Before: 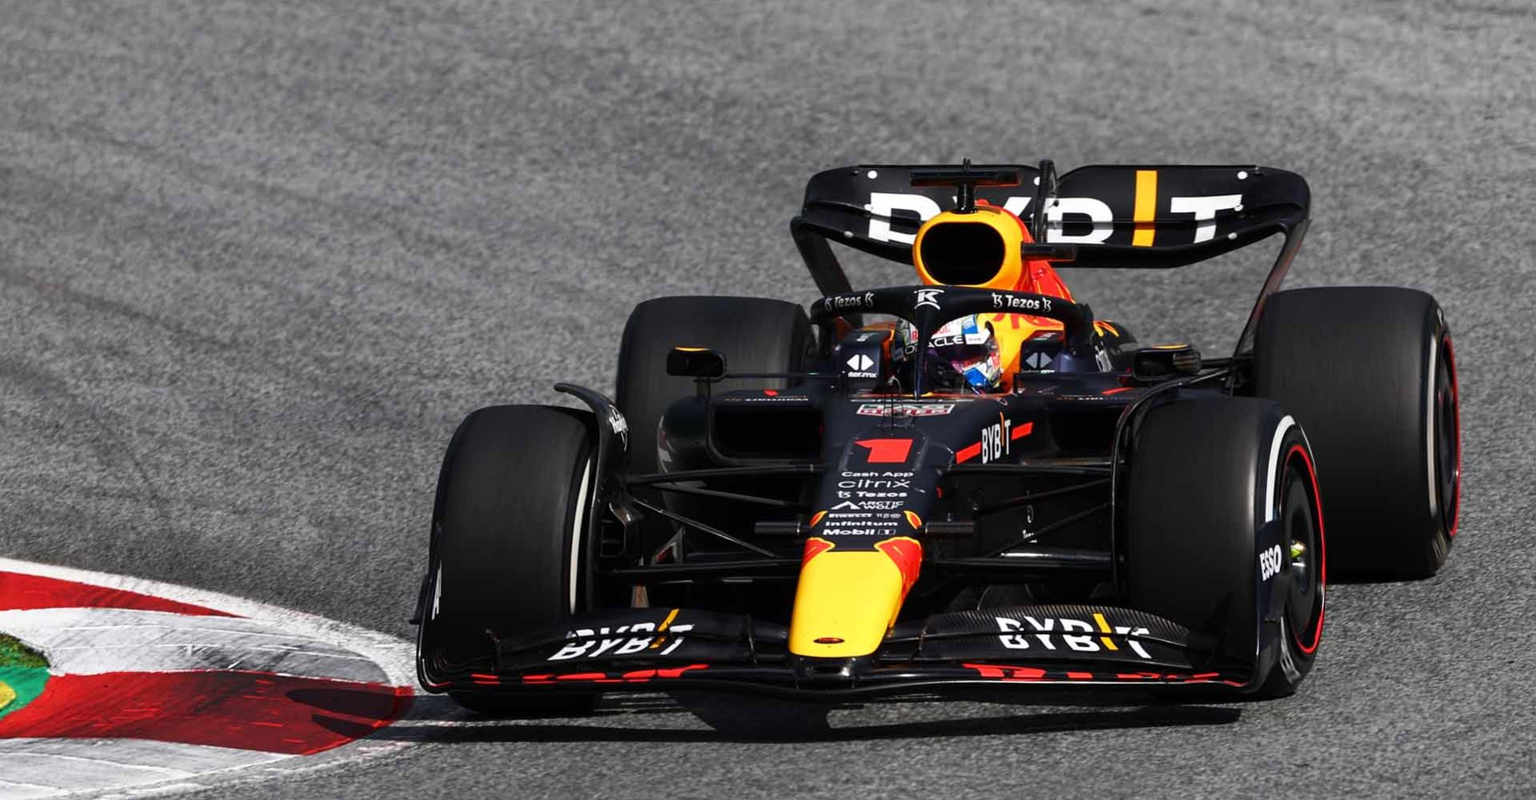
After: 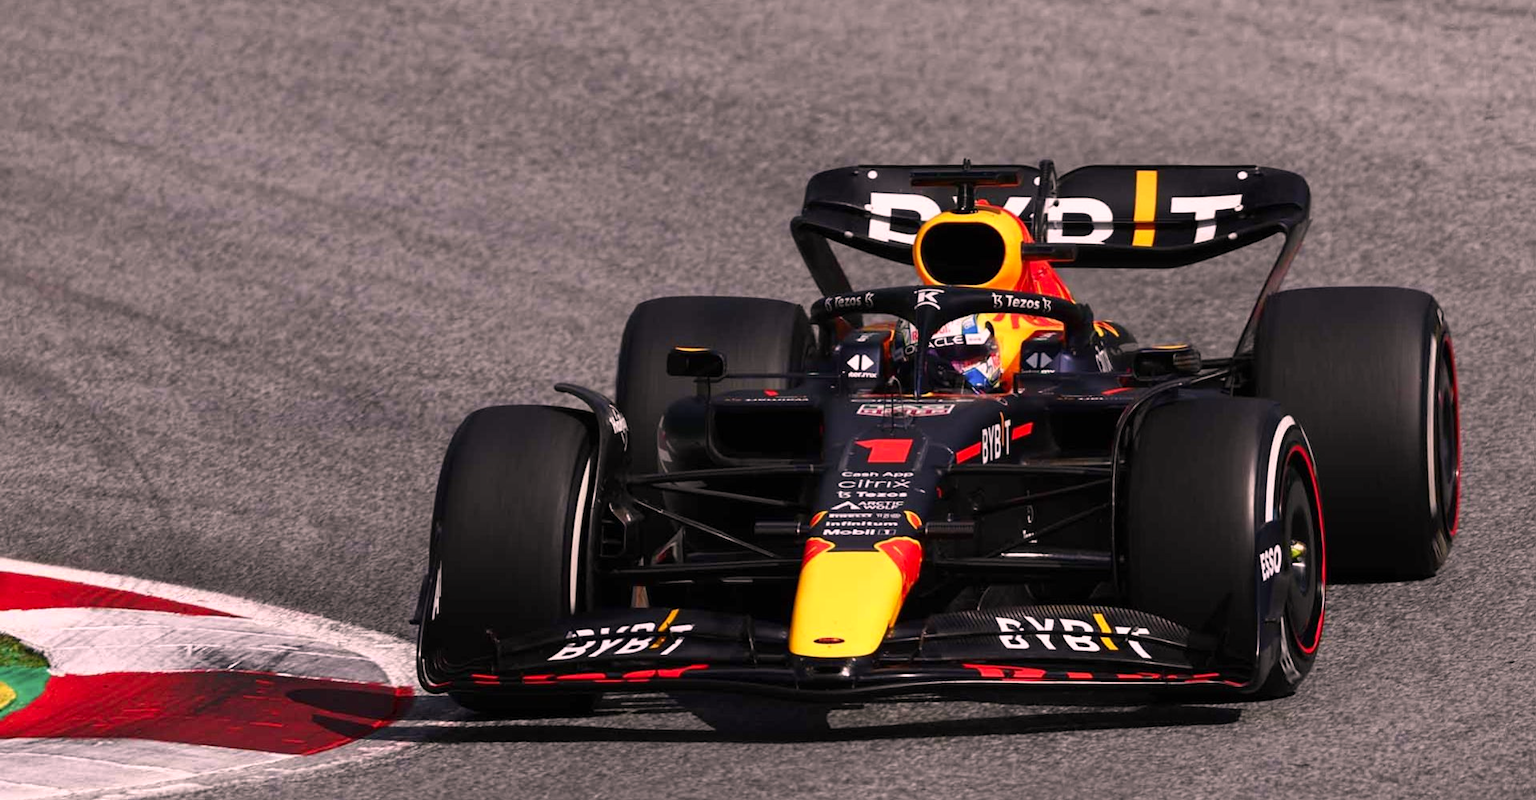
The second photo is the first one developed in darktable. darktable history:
color correction: highlights a* 14.6, highlights b* 4.78
